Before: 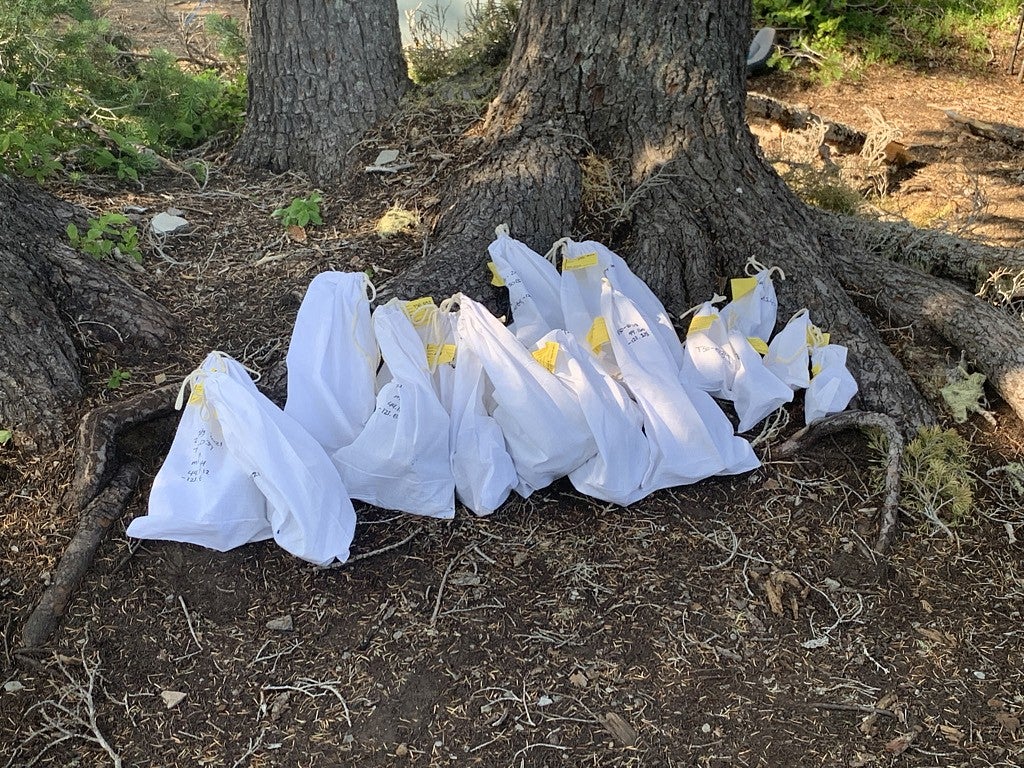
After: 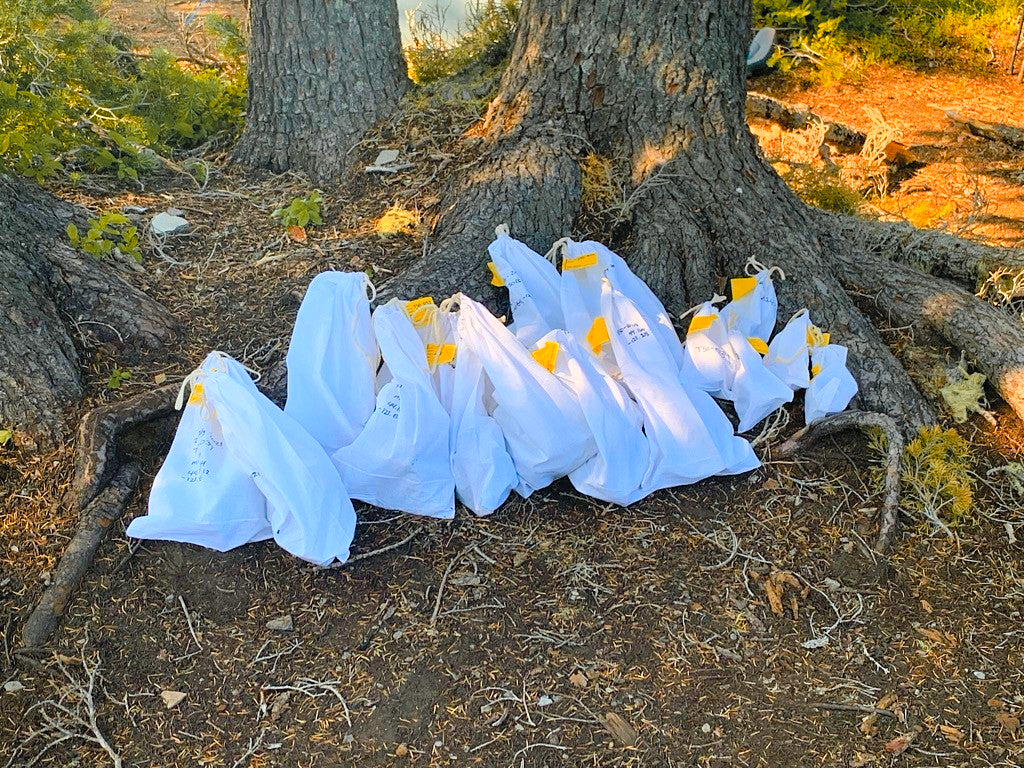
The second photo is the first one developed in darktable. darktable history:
color zones: curves: ch1 [(0.263, 0.53) (0.376, 0.287) (0.487, 0.512) (0.748, 0.547) (1, 0.513)]; ch2 [(0.262, 0.45) (0.751, 0.477)]
contrast brightness saturation: brightness 0.122
color balance rgb: shadows lift › luminance -7.499%, shadows lift › chroma 2.228%, shadows lift › hue 165.39°, power › hue 311°, linear chroma grading › shadows 9.727%, linear chroma grading › highlights 9.07%, linear chroma grading › global chroma 14.618%, linear chroma grading › mid-tones 14.8%, perceptual saturation grading › global saturation 36.764%, perceptual saturation grading › shadows 34.824%, global vibrance 9.287%
